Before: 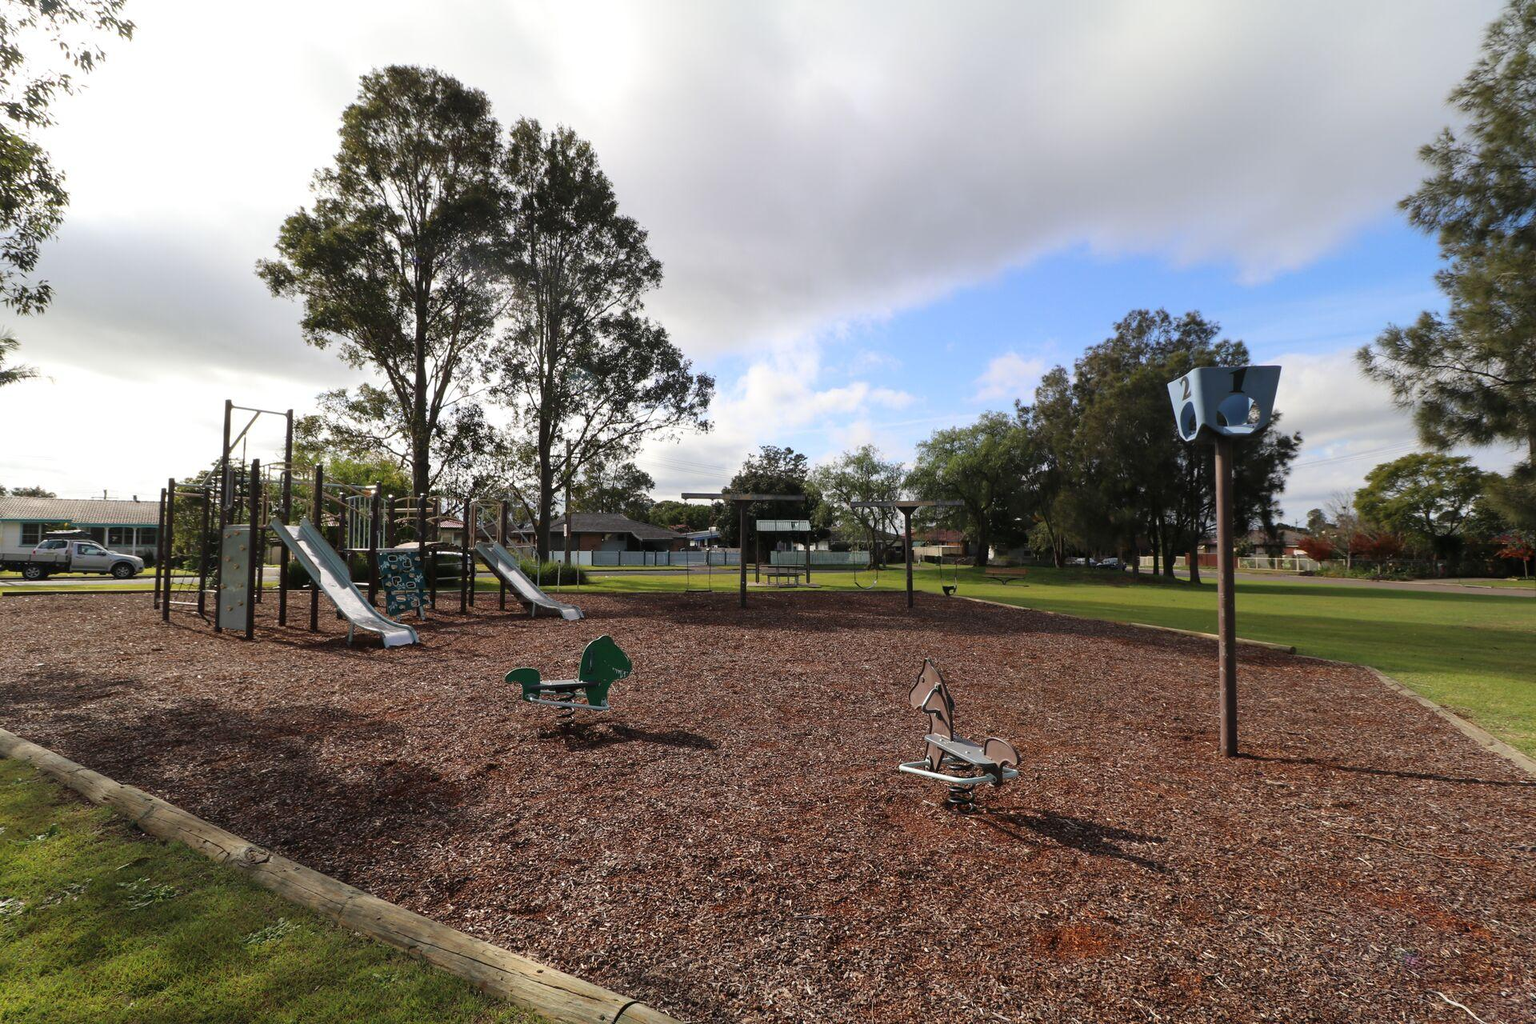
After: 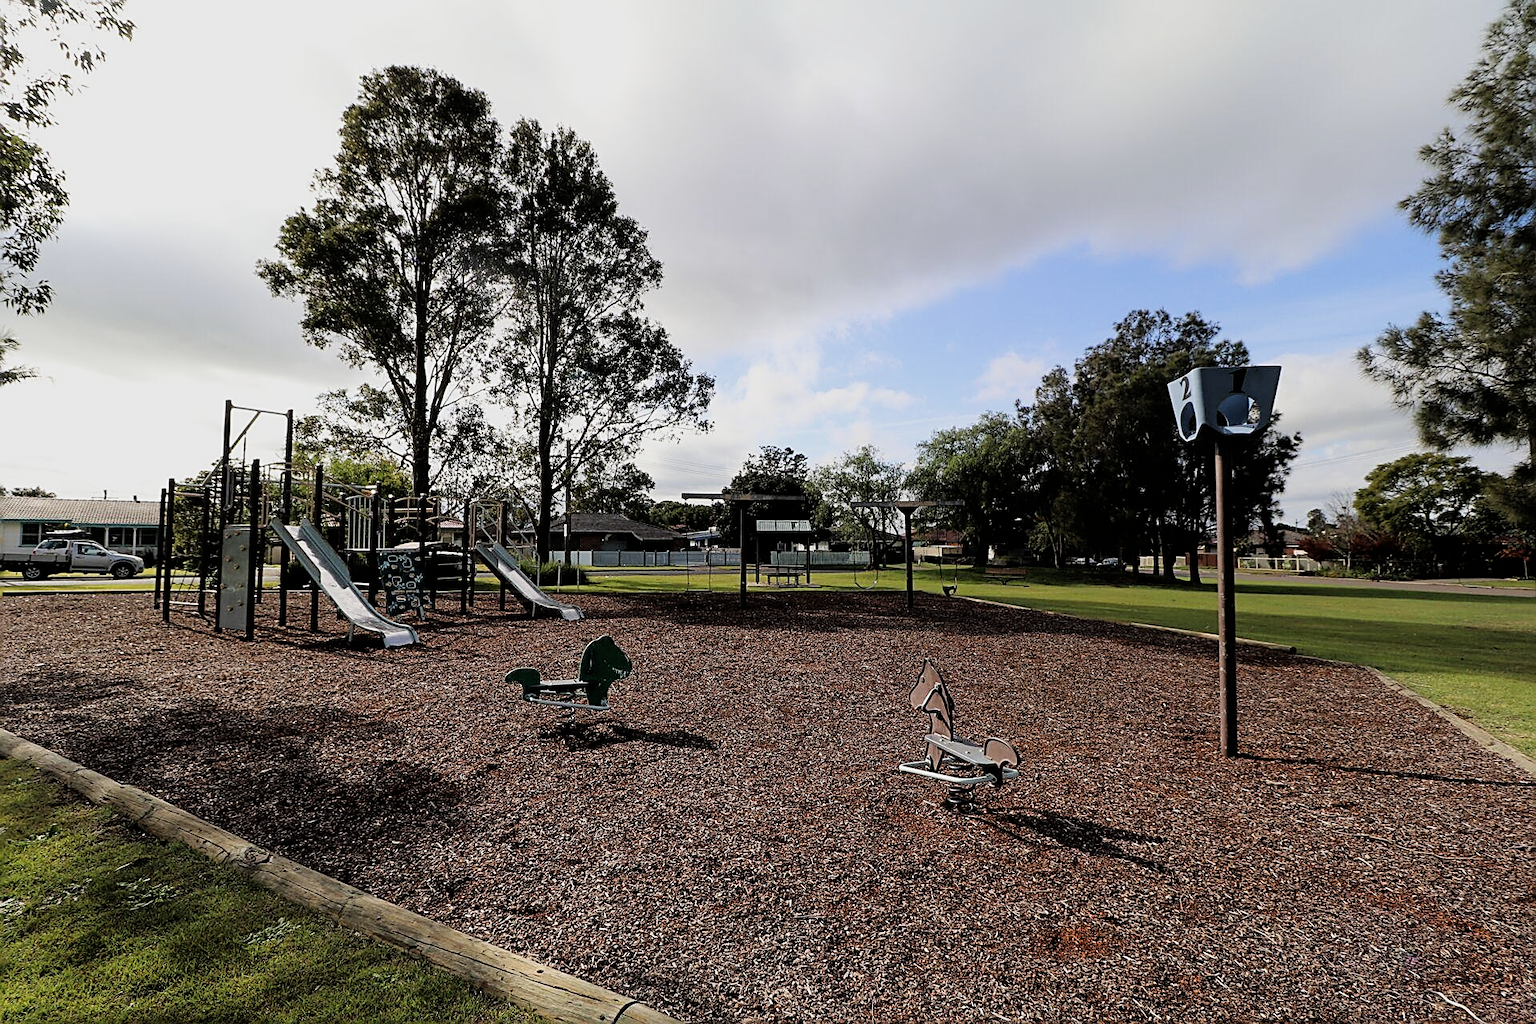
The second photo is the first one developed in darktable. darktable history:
filmic rgb: black relative exposure -5 EV, white relative exposure 3.5 EV, hardness 3.19, contrast 1.2, highlights saturation mix -50%
rotate and perspective: crop left 0, crop top 0
sharpen: amount 0.901
